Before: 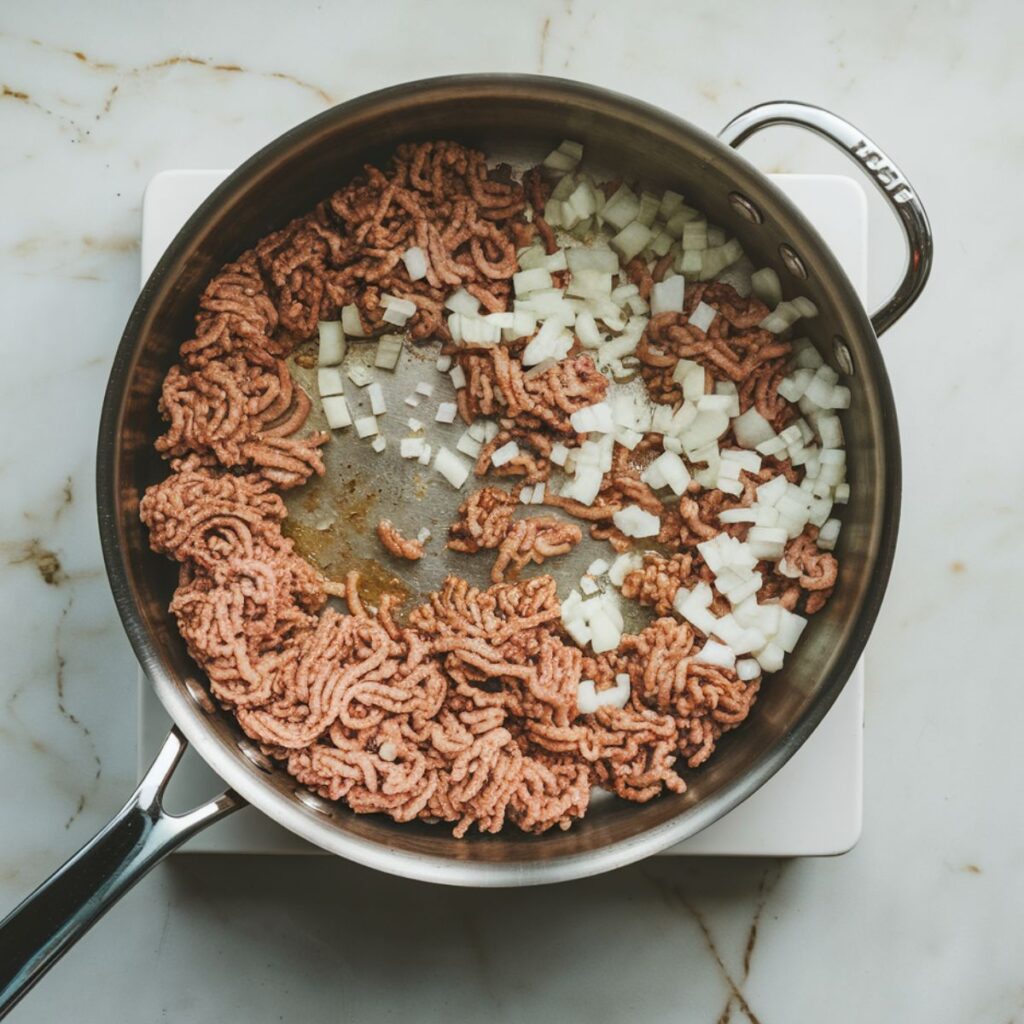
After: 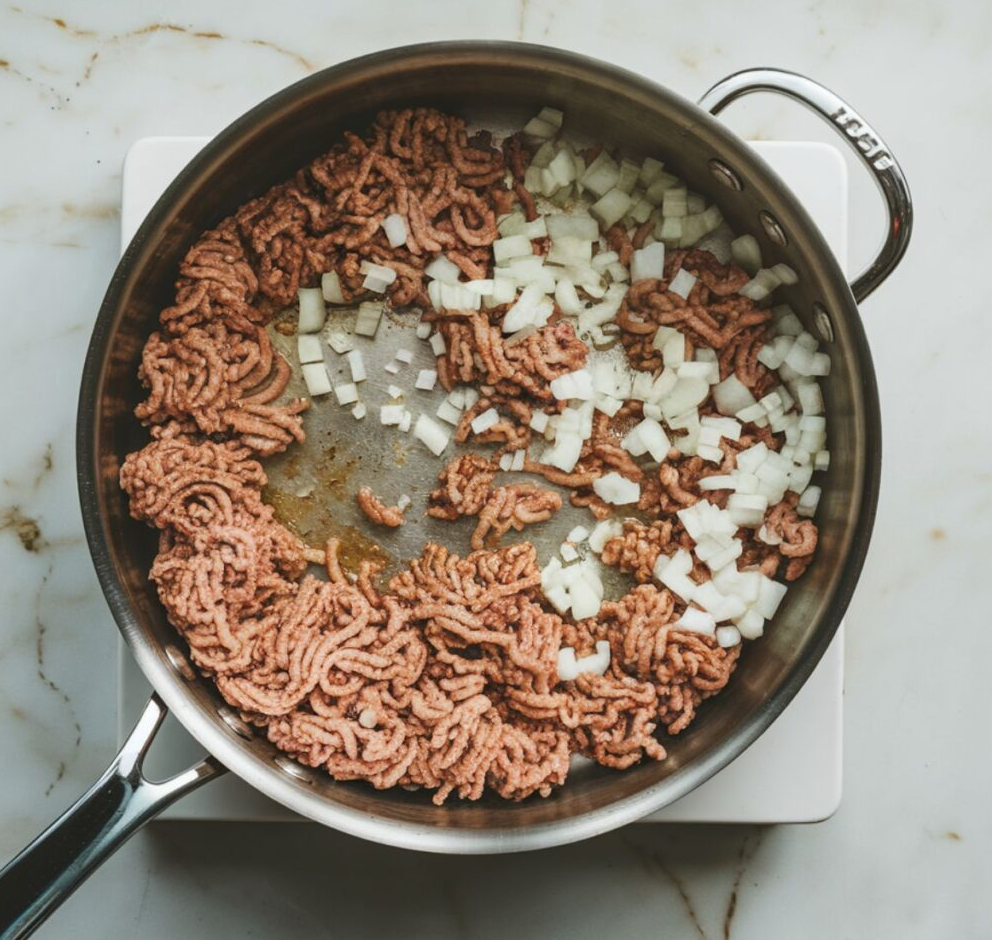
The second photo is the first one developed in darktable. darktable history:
tone equalizer: on, module defaults
crop: left 1.964%, top 3.251%, right 1.122%, bottom 4.933%
